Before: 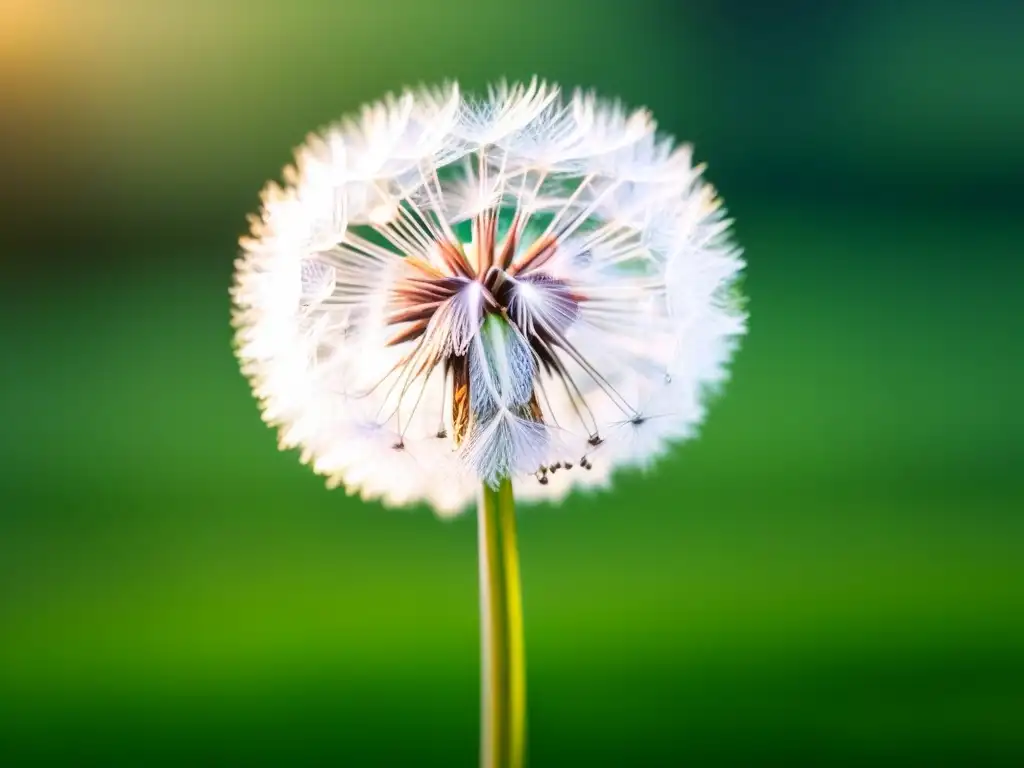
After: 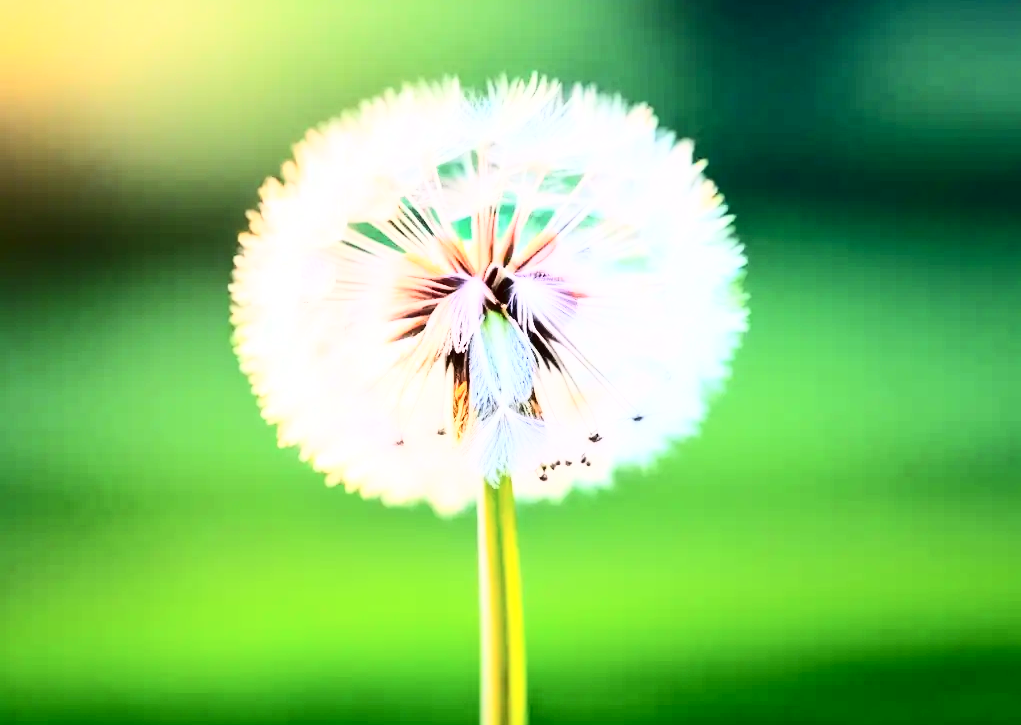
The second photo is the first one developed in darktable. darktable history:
base curve: curves: ch0 [(0, 0) (0.018, 0.026) (0.143, 0.37) (0.33, 0.731) (0.458, 0.853) (0.735, 0.965) (0.905, 0.986) (1, 1)]
crop: top 0.448%, right 0.264%, bottom 5.045%
contrast brightness saturation: contrast 0.28
